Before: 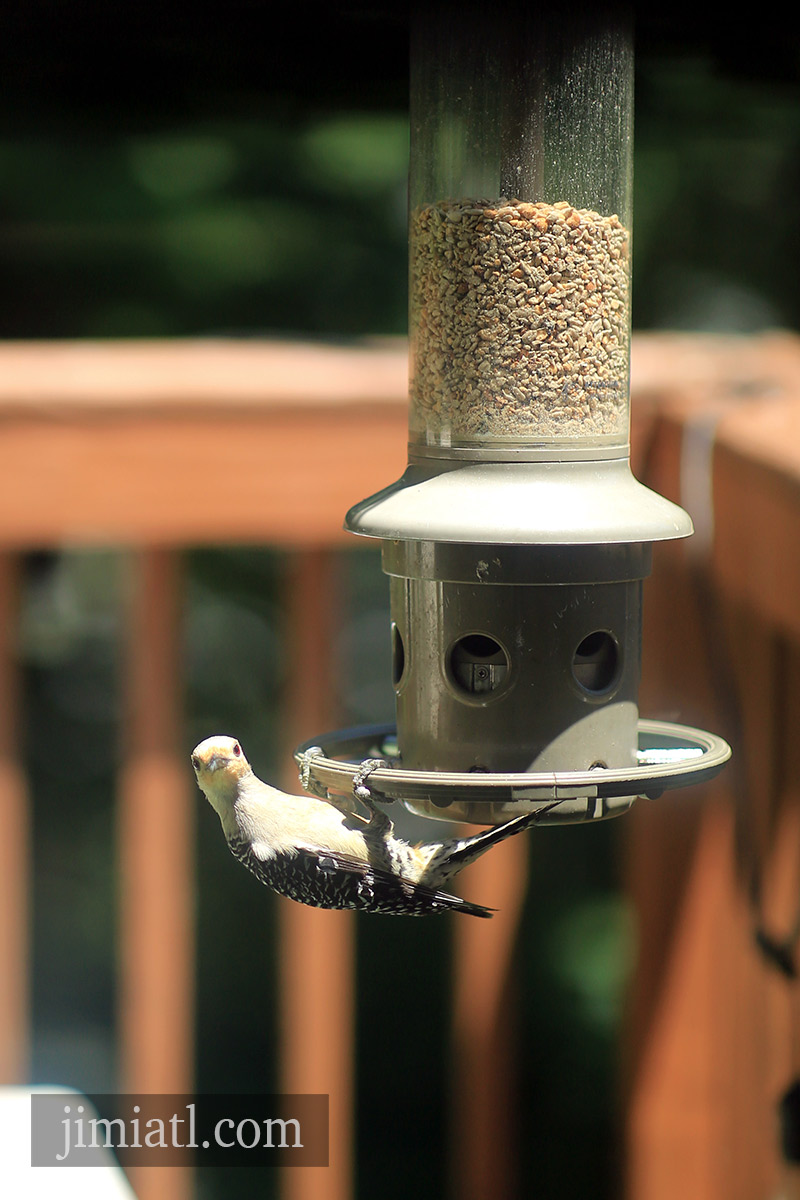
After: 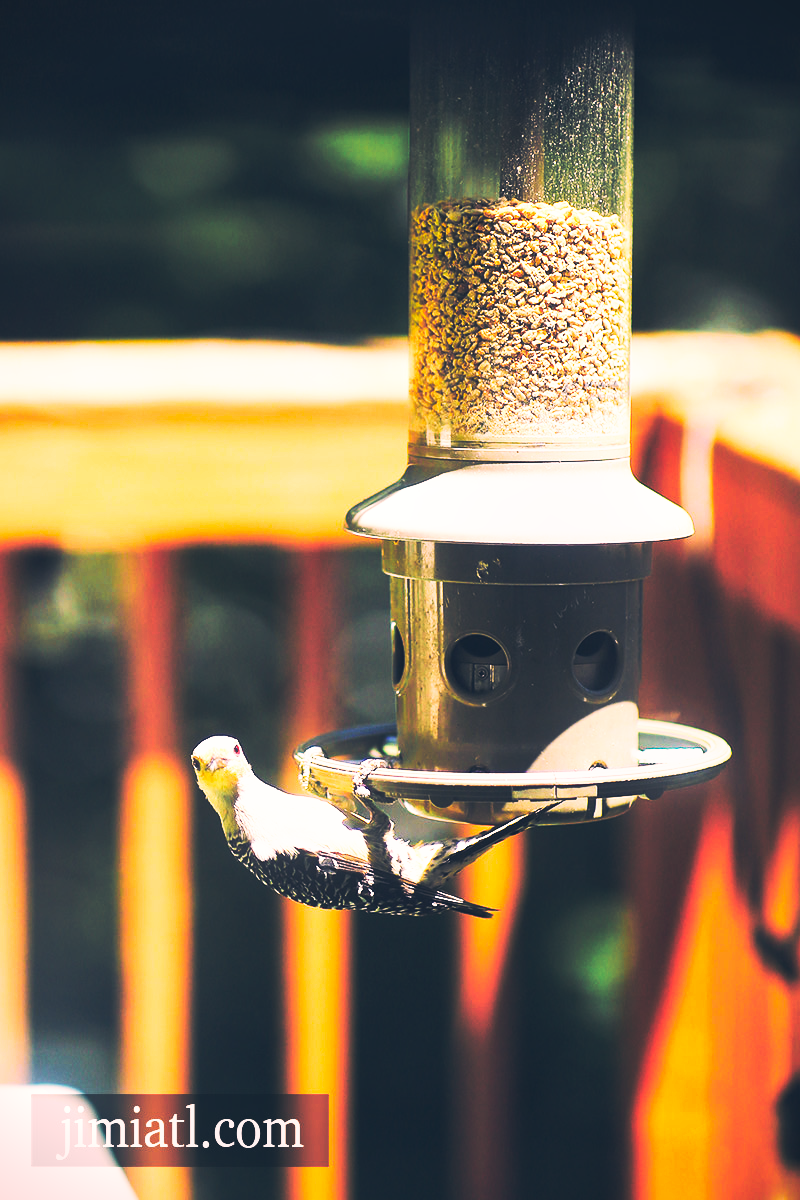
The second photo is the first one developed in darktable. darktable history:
vignetting: fall-off start 100.84%, brightness -0.594, saturation 0, unbound false
base curve: curves: ch0 [(0, 0.015) (0.085, 0.116) (0.134, 0.298) (0.19, 0.545) (0.296, 0.764) (0.599, 0.982) (1, 1)], preserve colors none
color correction: highlights a* 14.11, highlights b* 6.08, shadows a* -5.34, shadows b* -15.16, saturation 0.869
color zones: curves: ch0 [(0.224, 0.526) (0.75, 0.5)]; ch1 [(0.055, 0.526) (0.224, 0.761) (0.377, 0.526) (0.75, 0.5)]
local contrast: mode bilateral grid, contrast 25, coarseness 50, detail 122%, midtone range 0.2
